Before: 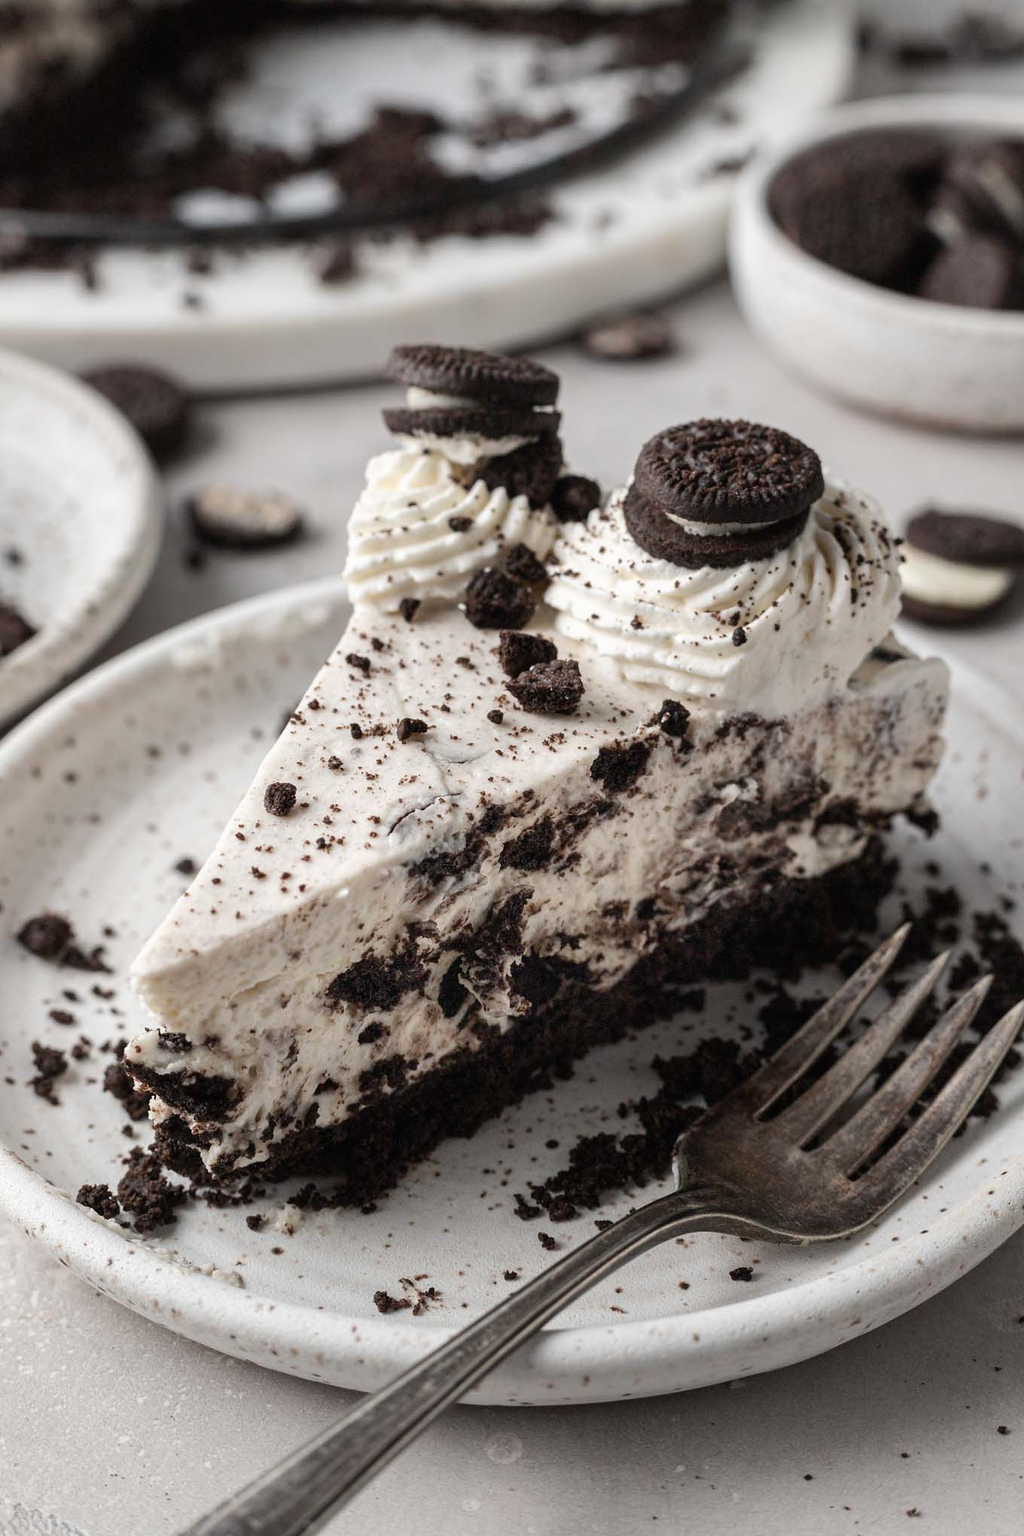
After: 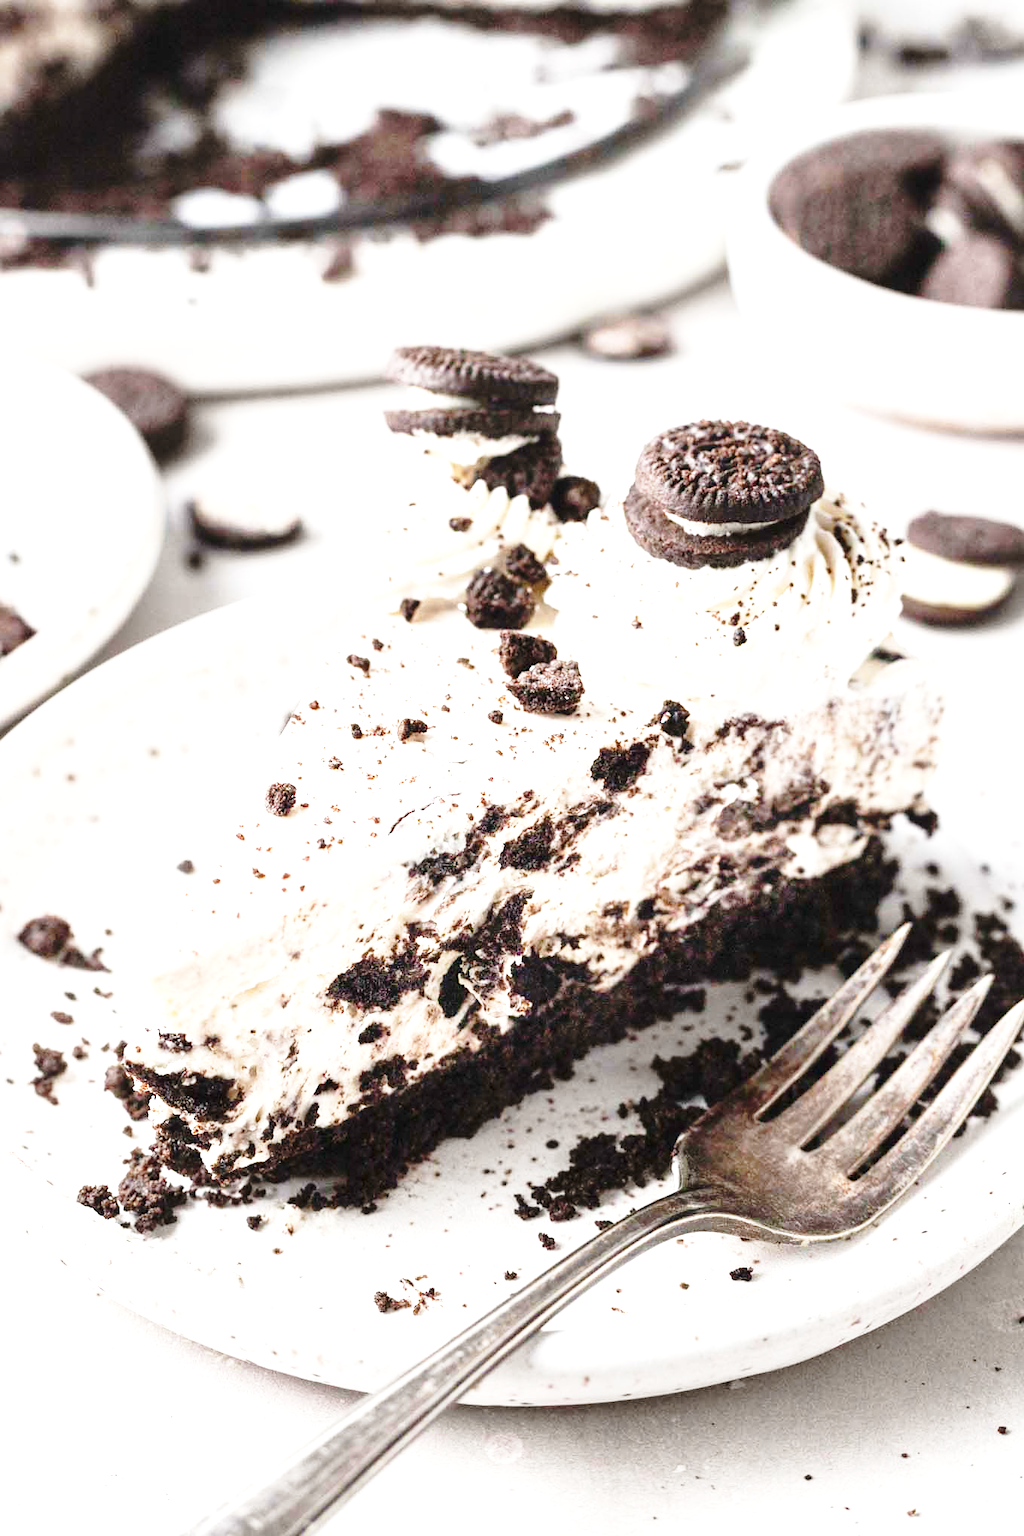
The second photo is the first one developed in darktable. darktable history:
exposure: black level correction 0, exposure 1.7 EV, compensate exposure bias true, compensate highlight preservation false
base curve: curves: ch0 [(0, 0) (0.028, 0.03) (0.121, 0.232) (0.46, 0.748) (0.859, 0.968) (1, 1)], preserve colors none
